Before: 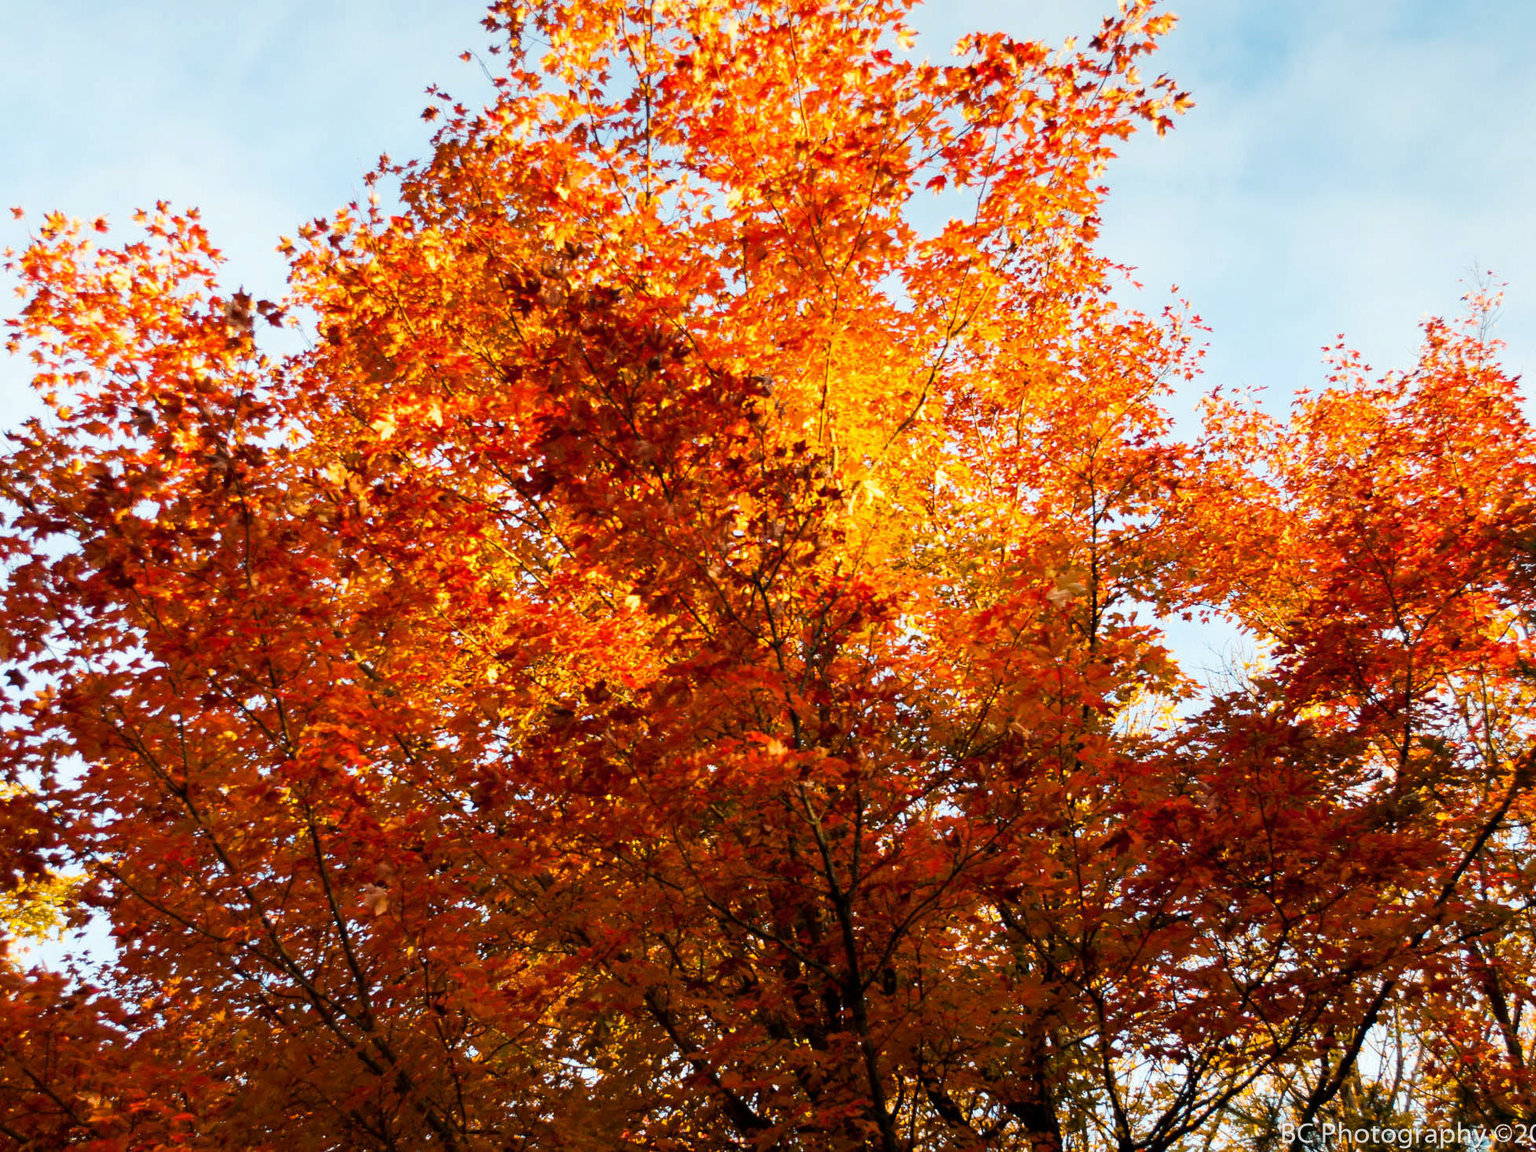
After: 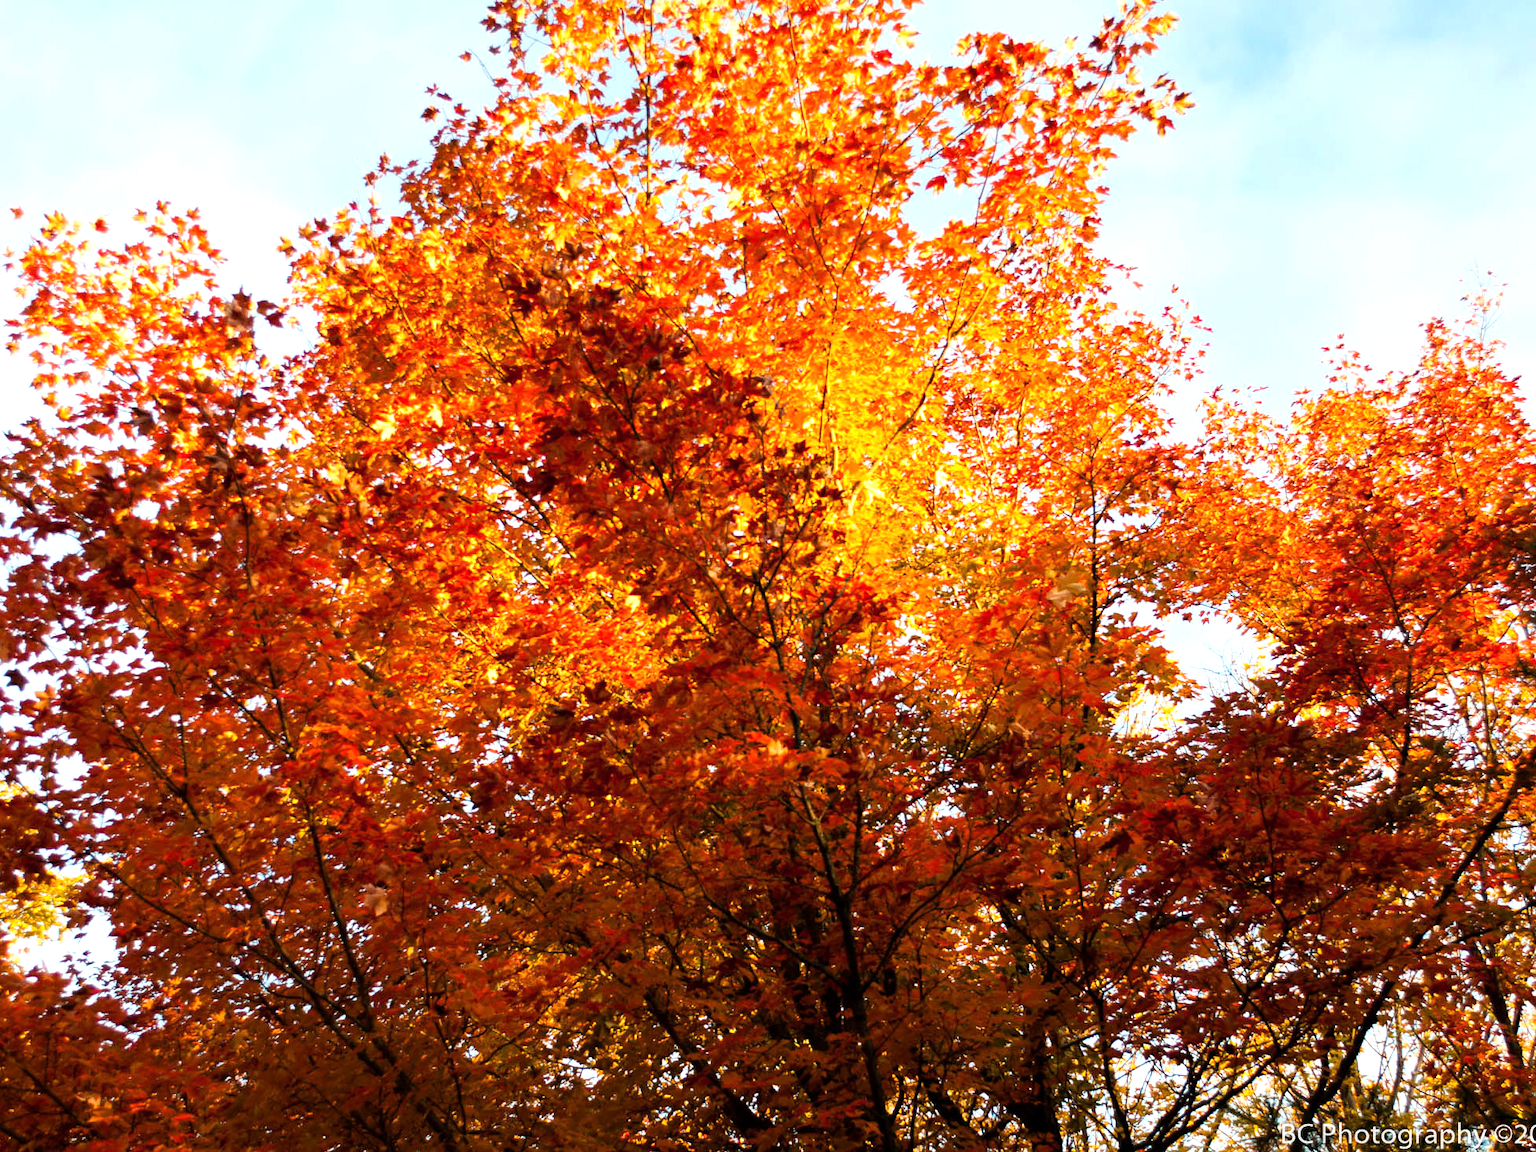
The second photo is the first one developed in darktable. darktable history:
tone equalizer: -8 EV -0.43 EV, -7 EV -0.425 EV, -6 EV -0.353 EV, -5 EV -0.184 EV, -3 EV 0.208 EV, -2 EV 0.313 EV, -1 EV 0.407 EV, +0 EV 0.438 EV, mask exposure compensation -0.488 EV
